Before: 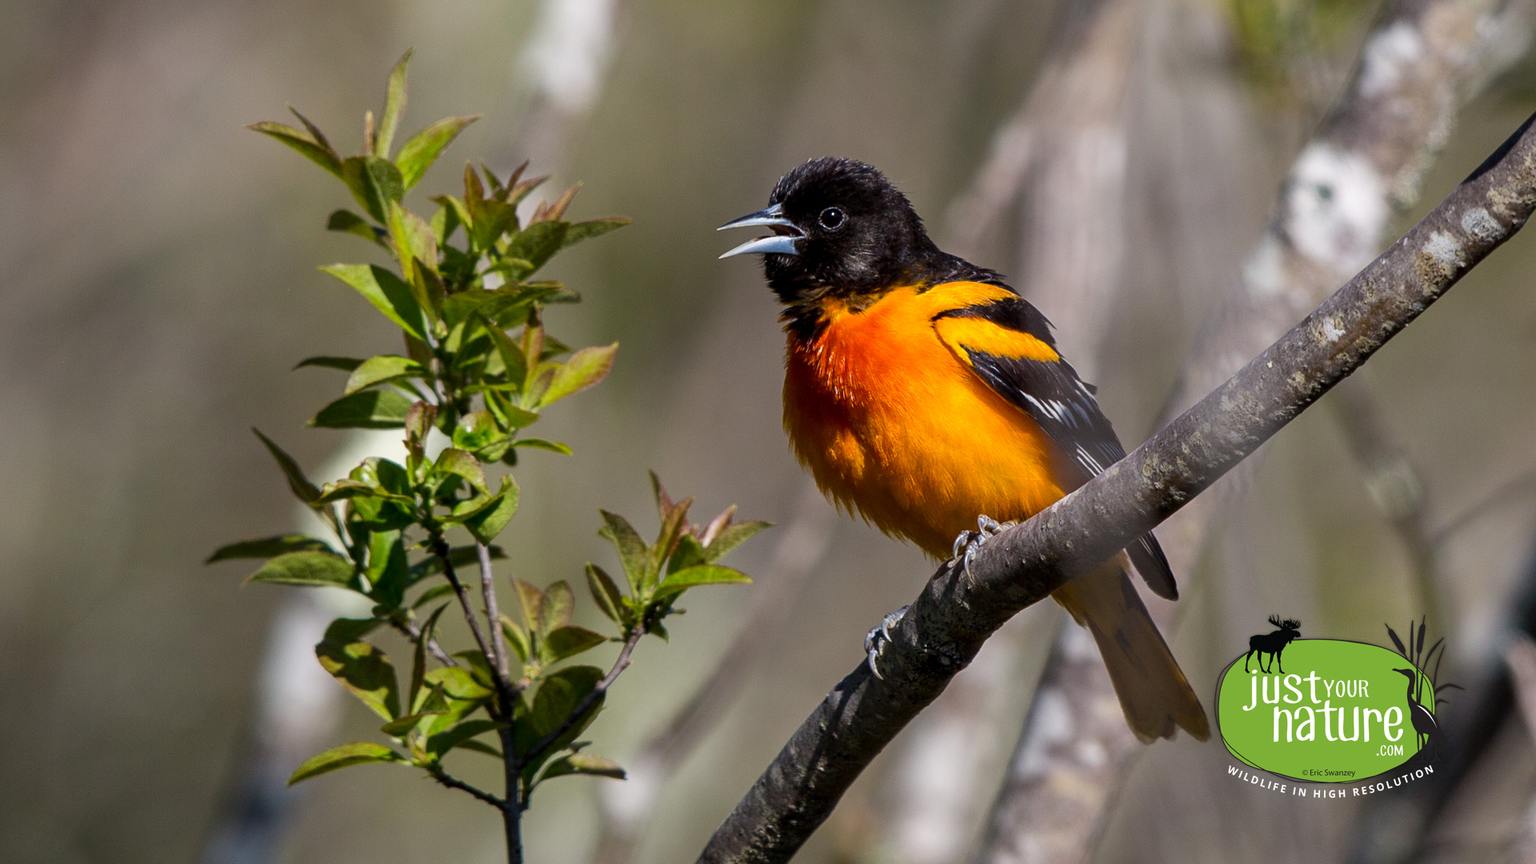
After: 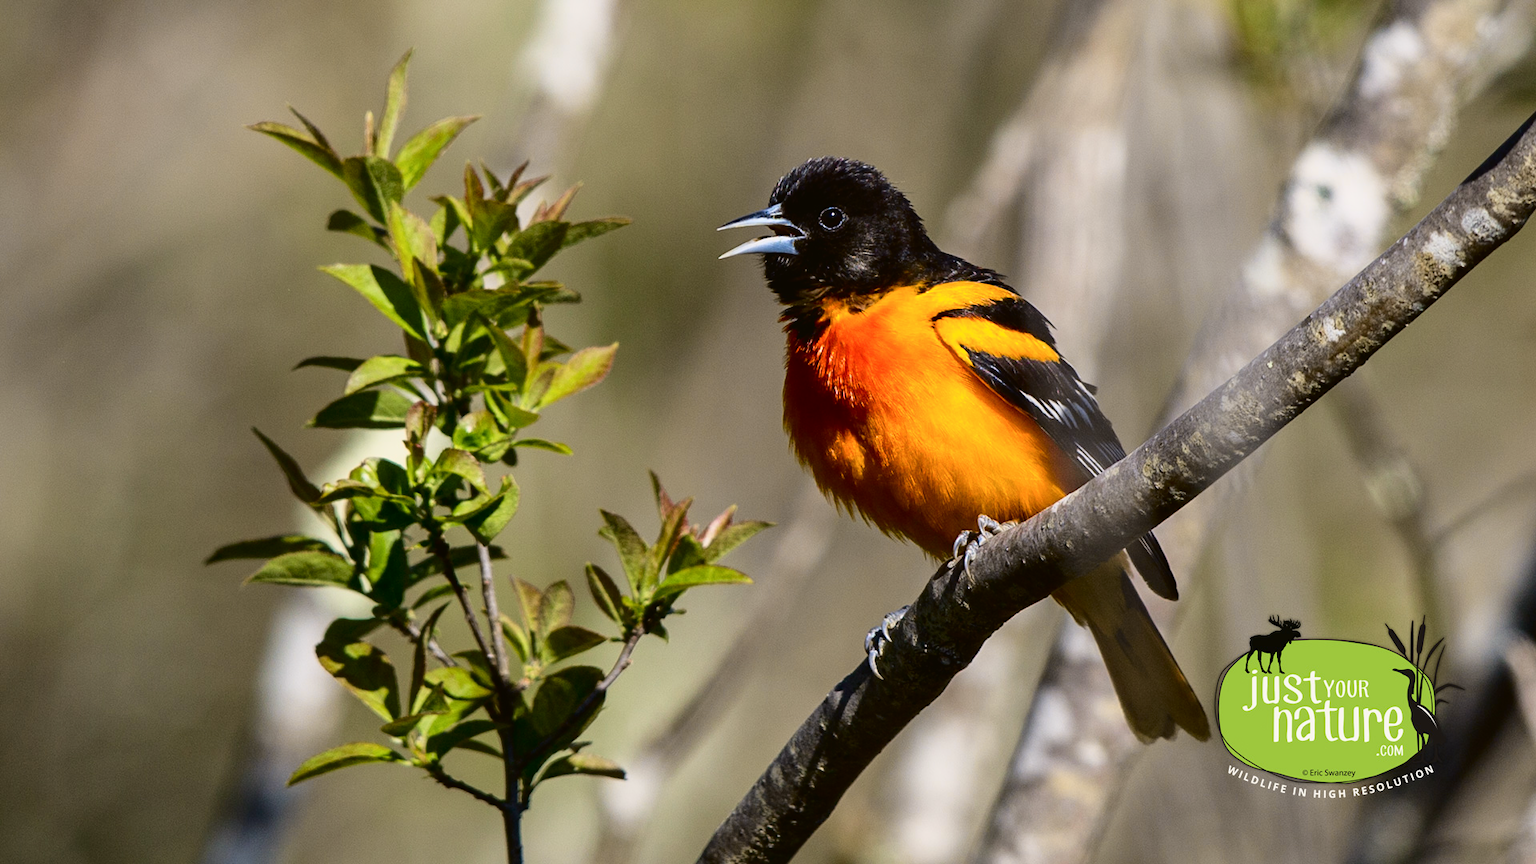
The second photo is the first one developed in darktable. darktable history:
contrast brightness saturation: contrast 0.14
tone curve: curves: ch0 [(0, 0.021) (0.049, 0.044) (0.152, 0.14) (0.328, 0.377) (0.473, 0.543) (0.641, 0.705) (0.85, 0.894) (1, 0.969)]; ch1 [(0, 0) (0.302, 0.331) (0.433, 0.432) (0.472, 0.47) (0.502, 0.503) (0.527, 0.521) (0.564, 0.58) (0.614, 0.626) (0.677, 0.701) (0.859, 0.885) (1, 1)]; ch2 [(0, 0) (0.33, 0.301) (0.447, 0.44) (0.487, 0.496) (0.502, 0.516) (0.535, 0.563) (0.565, 0.593) (0.608, 0.638) (1, 1)], color space Lab, independent channels, preserve colors none
